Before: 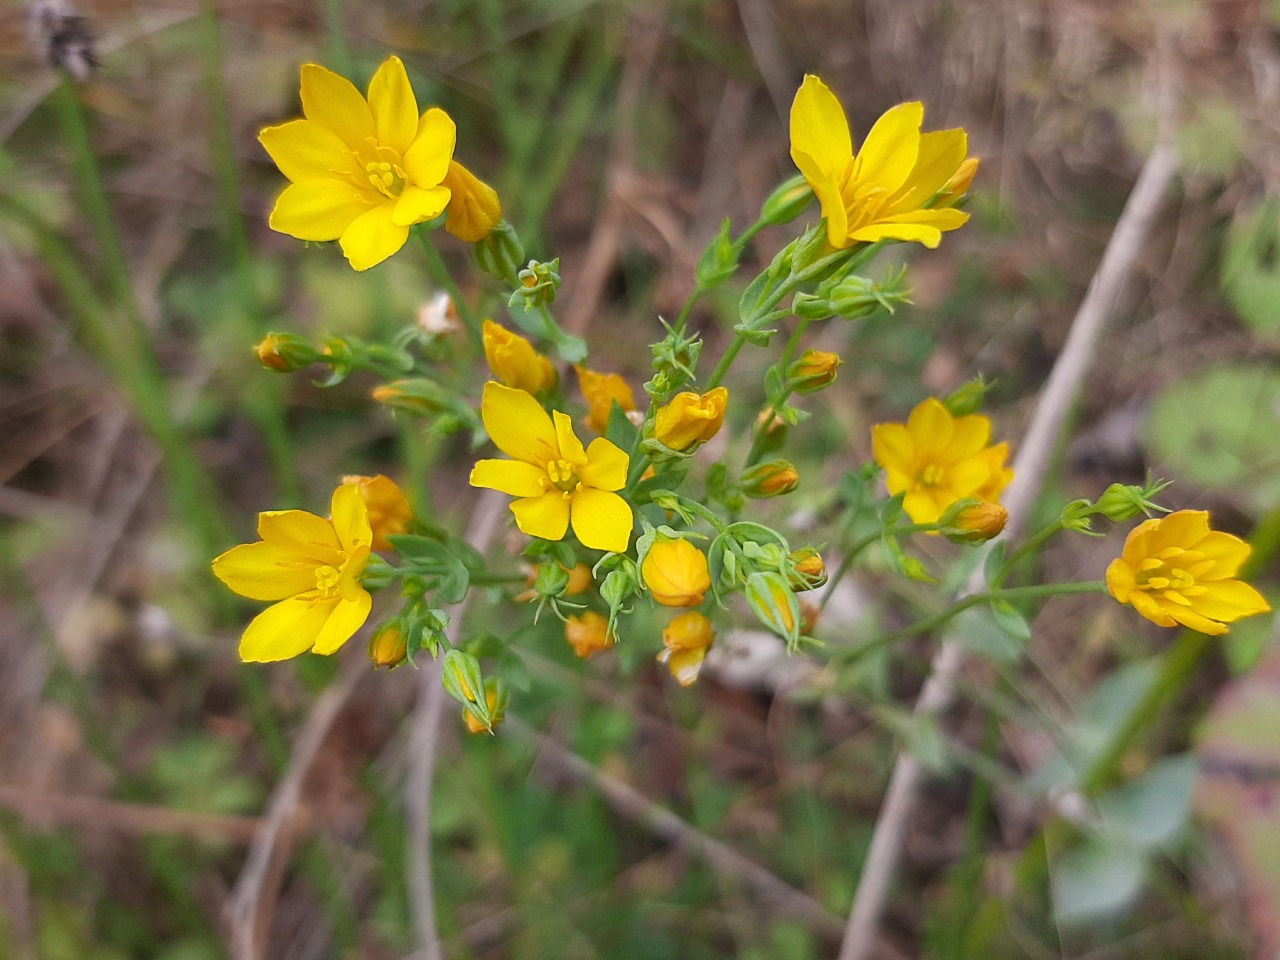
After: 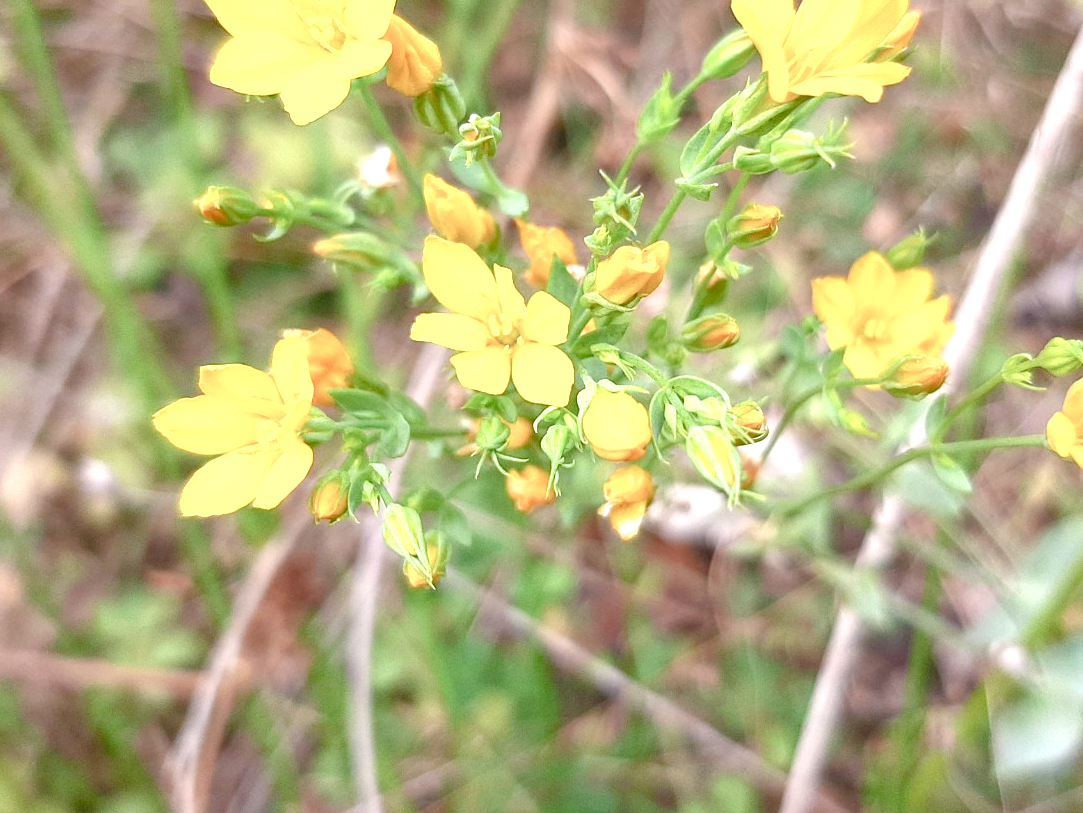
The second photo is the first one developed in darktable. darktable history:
base curve: preserve colors none
color balance rgb: global offset › luminance 0.474%, perceptual saturation grading › global saturation 25.301%, perceptual saturation grading › highlights -50.268%, perceptual saturation grading › shadows 31.209%, contrast -19.931%
exposure: black level correction 0.001, exposure 1.725 EV, compensate highlight preservation false
crop and rotate: left 4.633%, top 15.288%, right 10.702%
local contrast: on, module defaults
